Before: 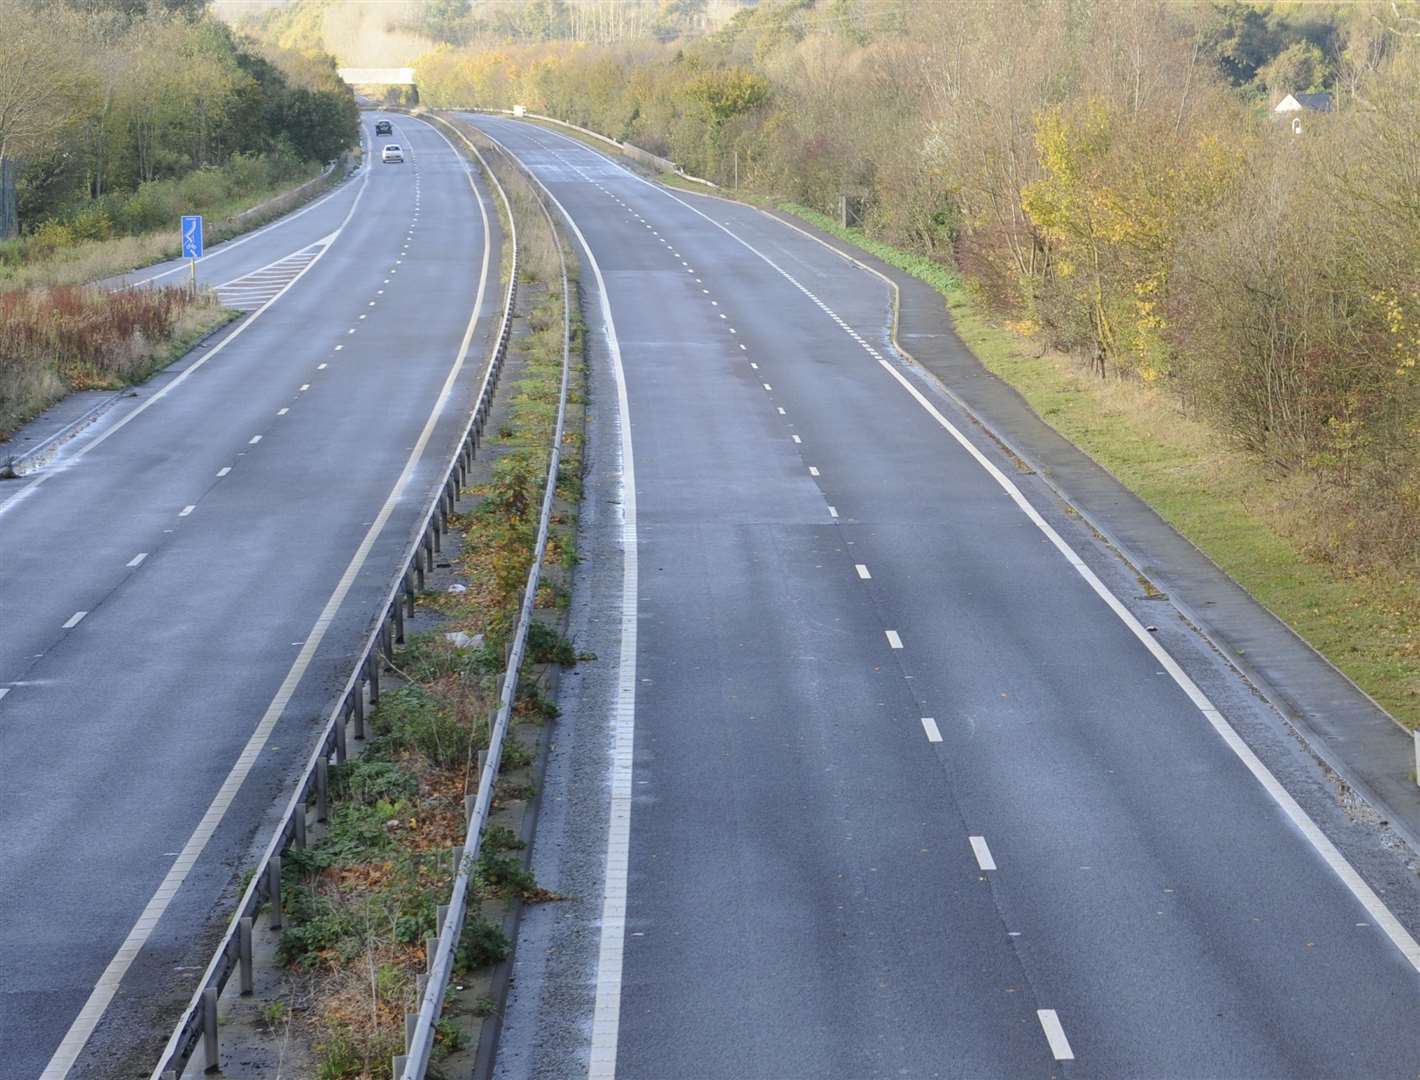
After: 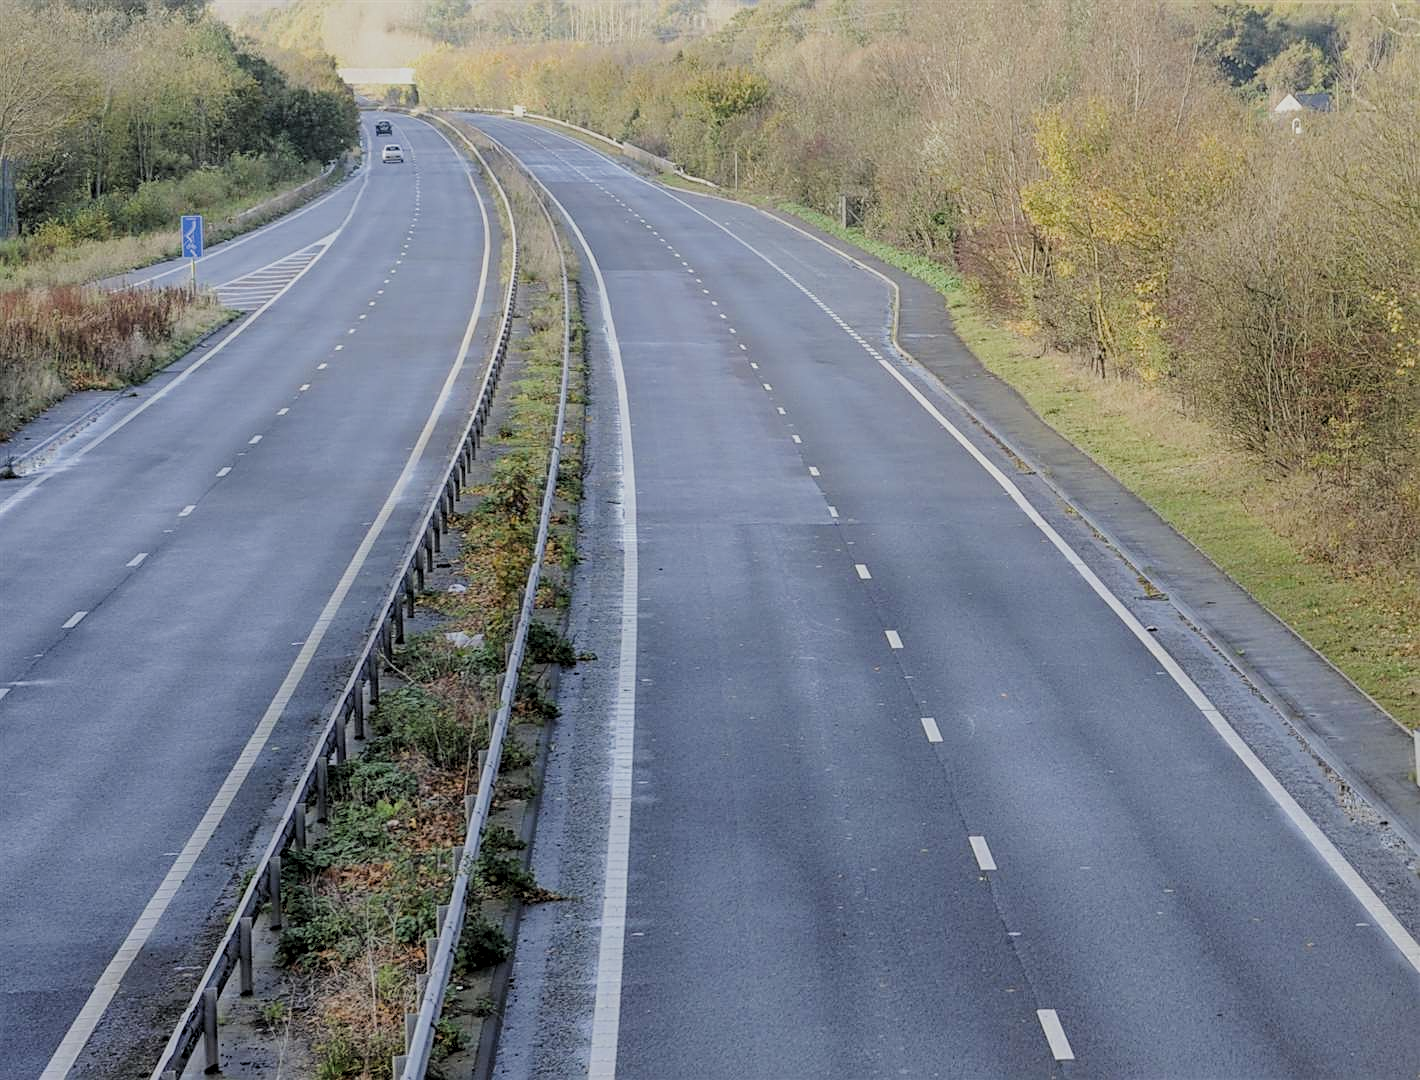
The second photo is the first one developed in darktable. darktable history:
filmic rgb: black relative exposure -6.82 EV, white relative exposure 5.84 EV, threshold 5.95 EV, hardness 2.68, add noise in highlights 0.001, preserve chrominance max RGB, color science v3 (2019), use custom middle-gray values true, contrast in highlights soft, enable highlight reconstruction true
sharpen: on, module defaults
local contrast: detail 130%
shadows and highlights: shadows 37.61, highlights -27.45, soften with gaussian
